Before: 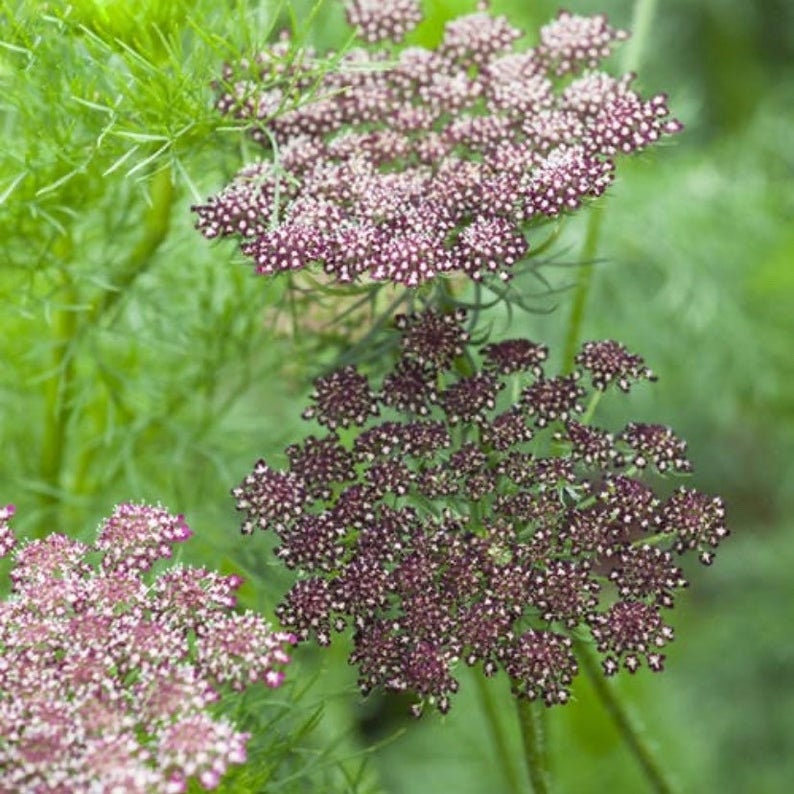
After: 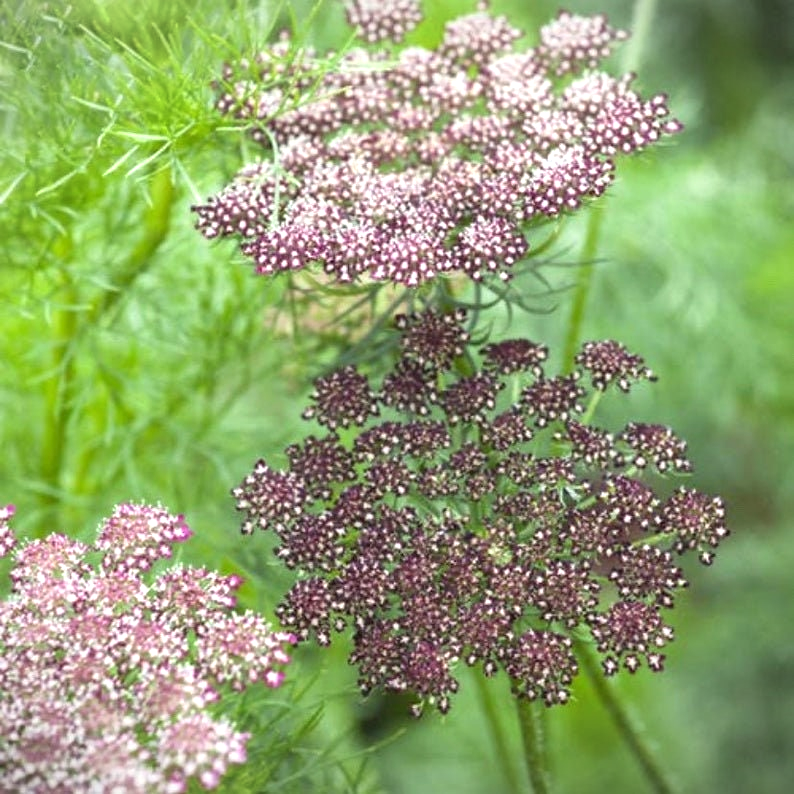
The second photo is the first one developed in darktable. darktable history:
exposure: exposure 0.506 EV, compensate exposure bias true, compensate highlight preservation false
vignetting: fall-off start 99.76%, fall-off radius 71.05%, width/height ratio 1.174
